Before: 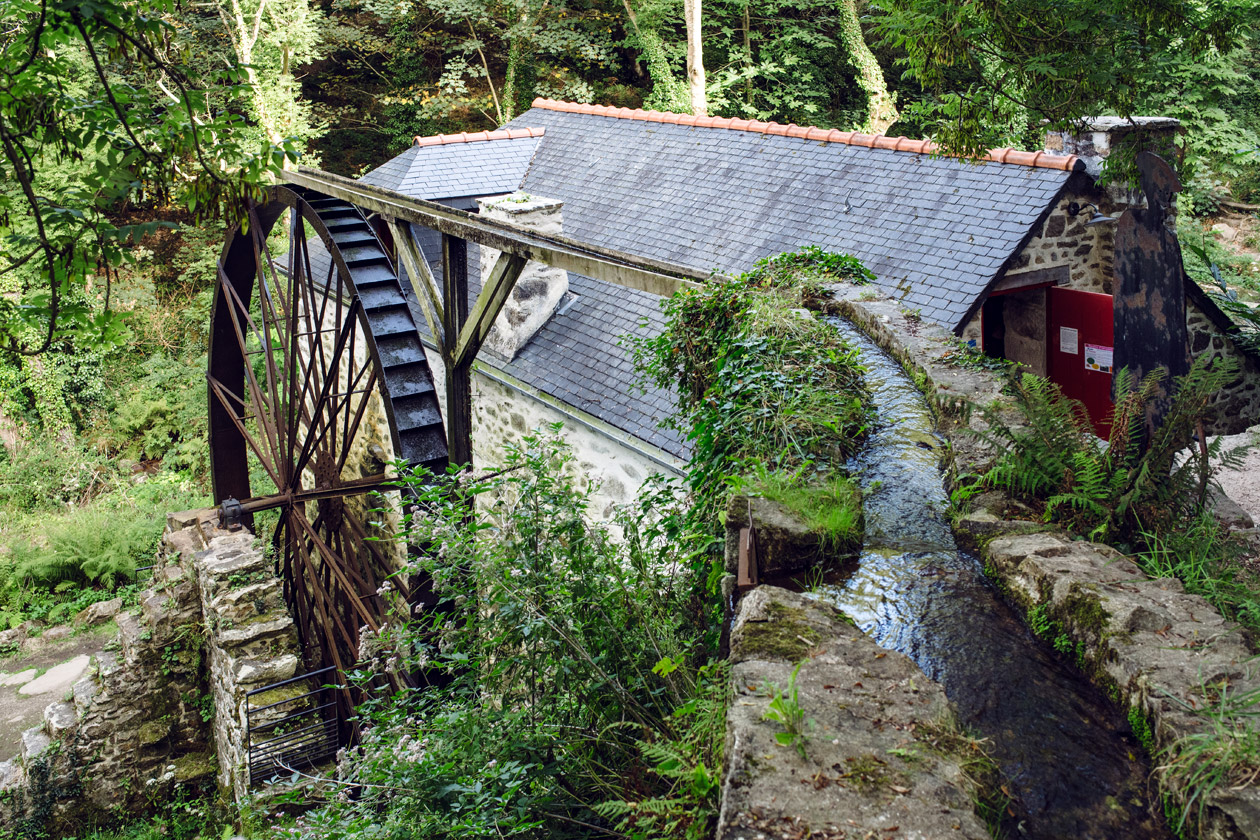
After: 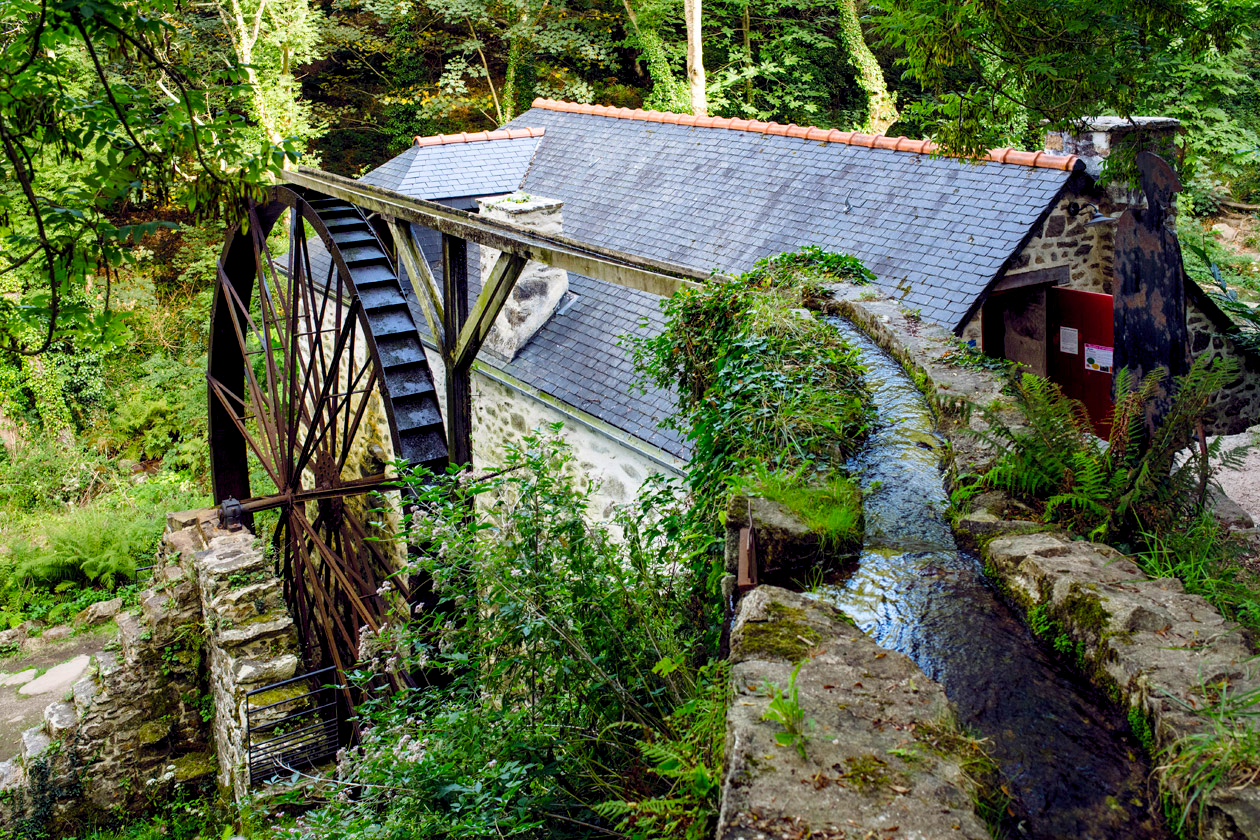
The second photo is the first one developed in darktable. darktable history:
color balance rgb: global offset › luminance -0.51%, perceptual saturation grading › global saturation 30.94%, global vibrance 20%
